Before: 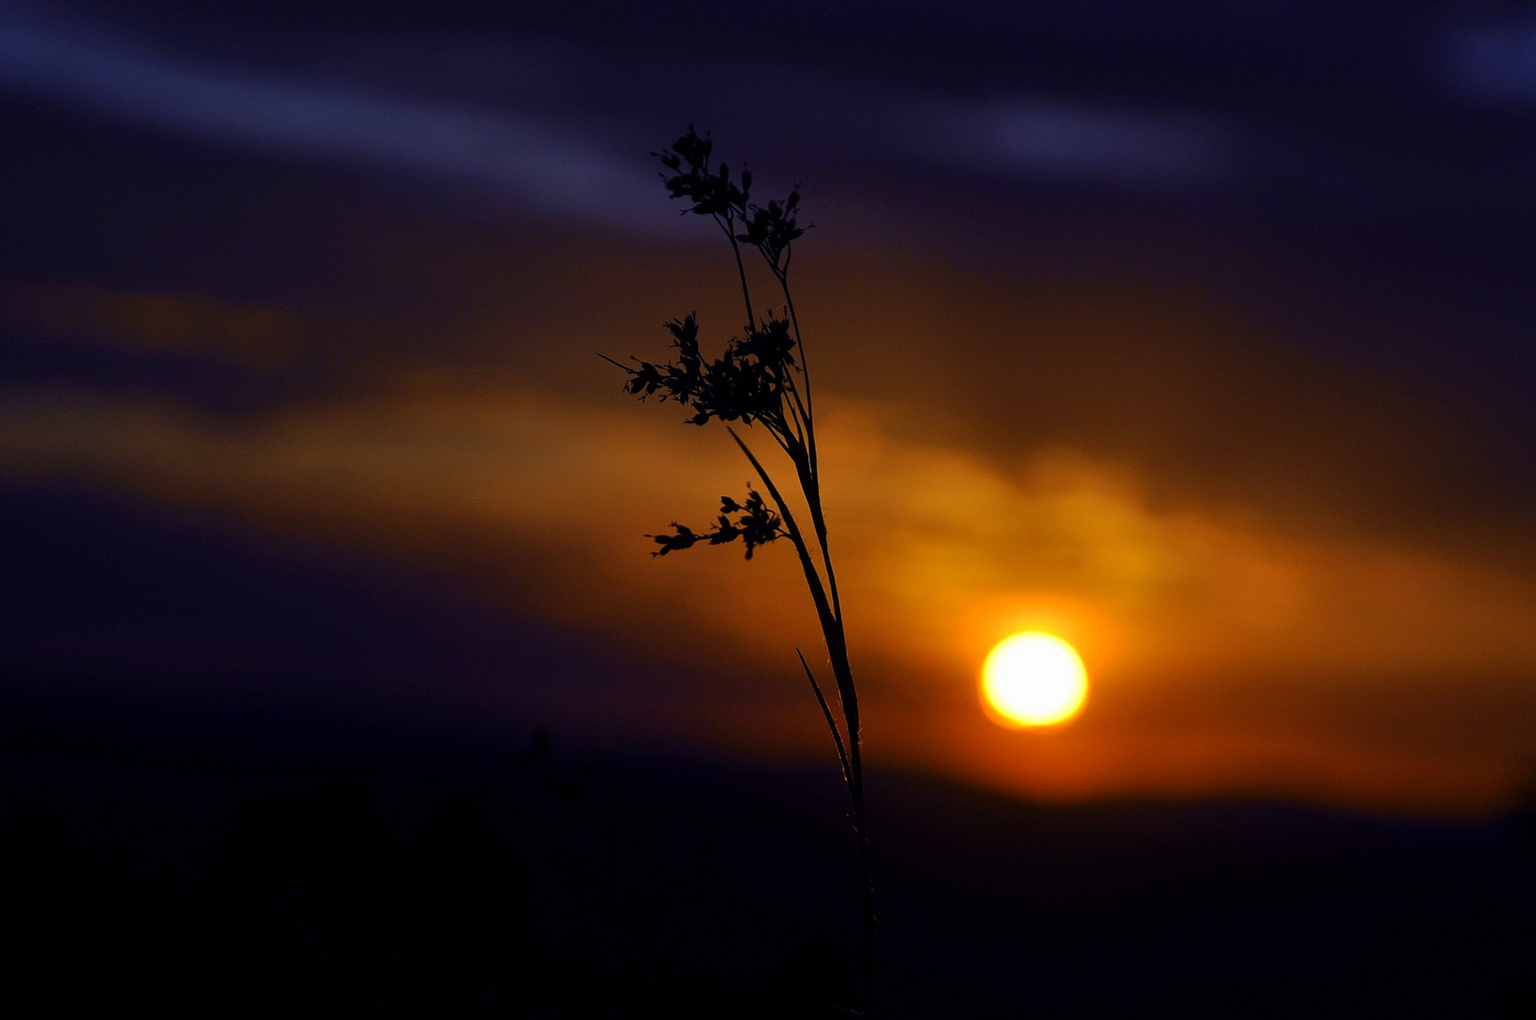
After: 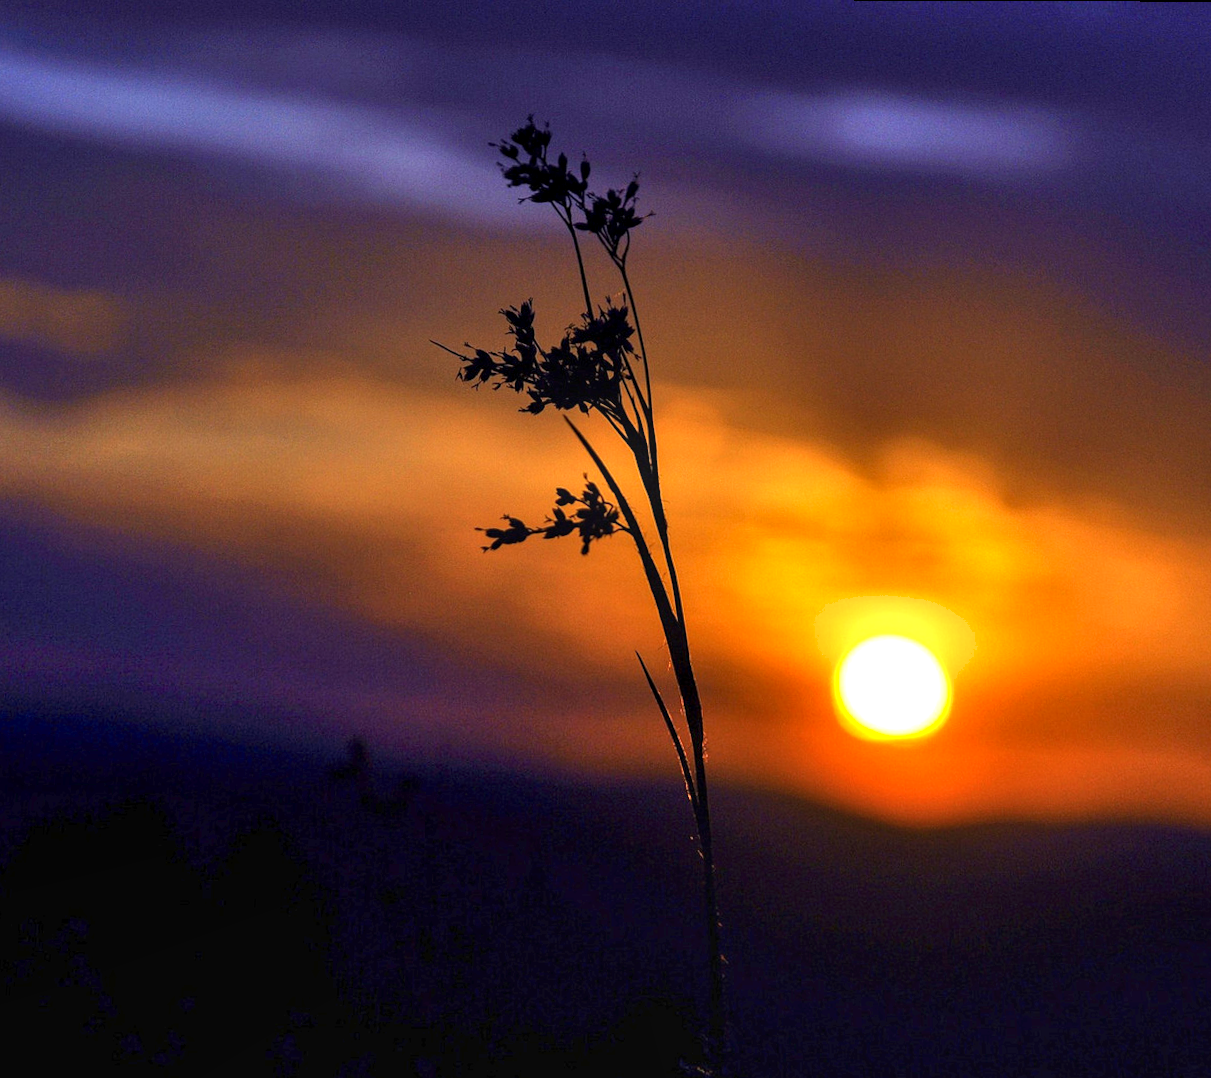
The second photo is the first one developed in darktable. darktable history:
exposure: black level correction 0, exposure 1.379 EV, compensate exposure bias true, compensate highlight preservation false
rotate and perspective: rotation 0.215°, lens shift (vertical) -0.139, crop left 0.069, crop right 0.939, crop top 0.002, crop bottom 0.996
shadows and highlights: soften with gaussian
local contrast: on, module defaults
crop and rotate: left 9.597%, right 10.195%
